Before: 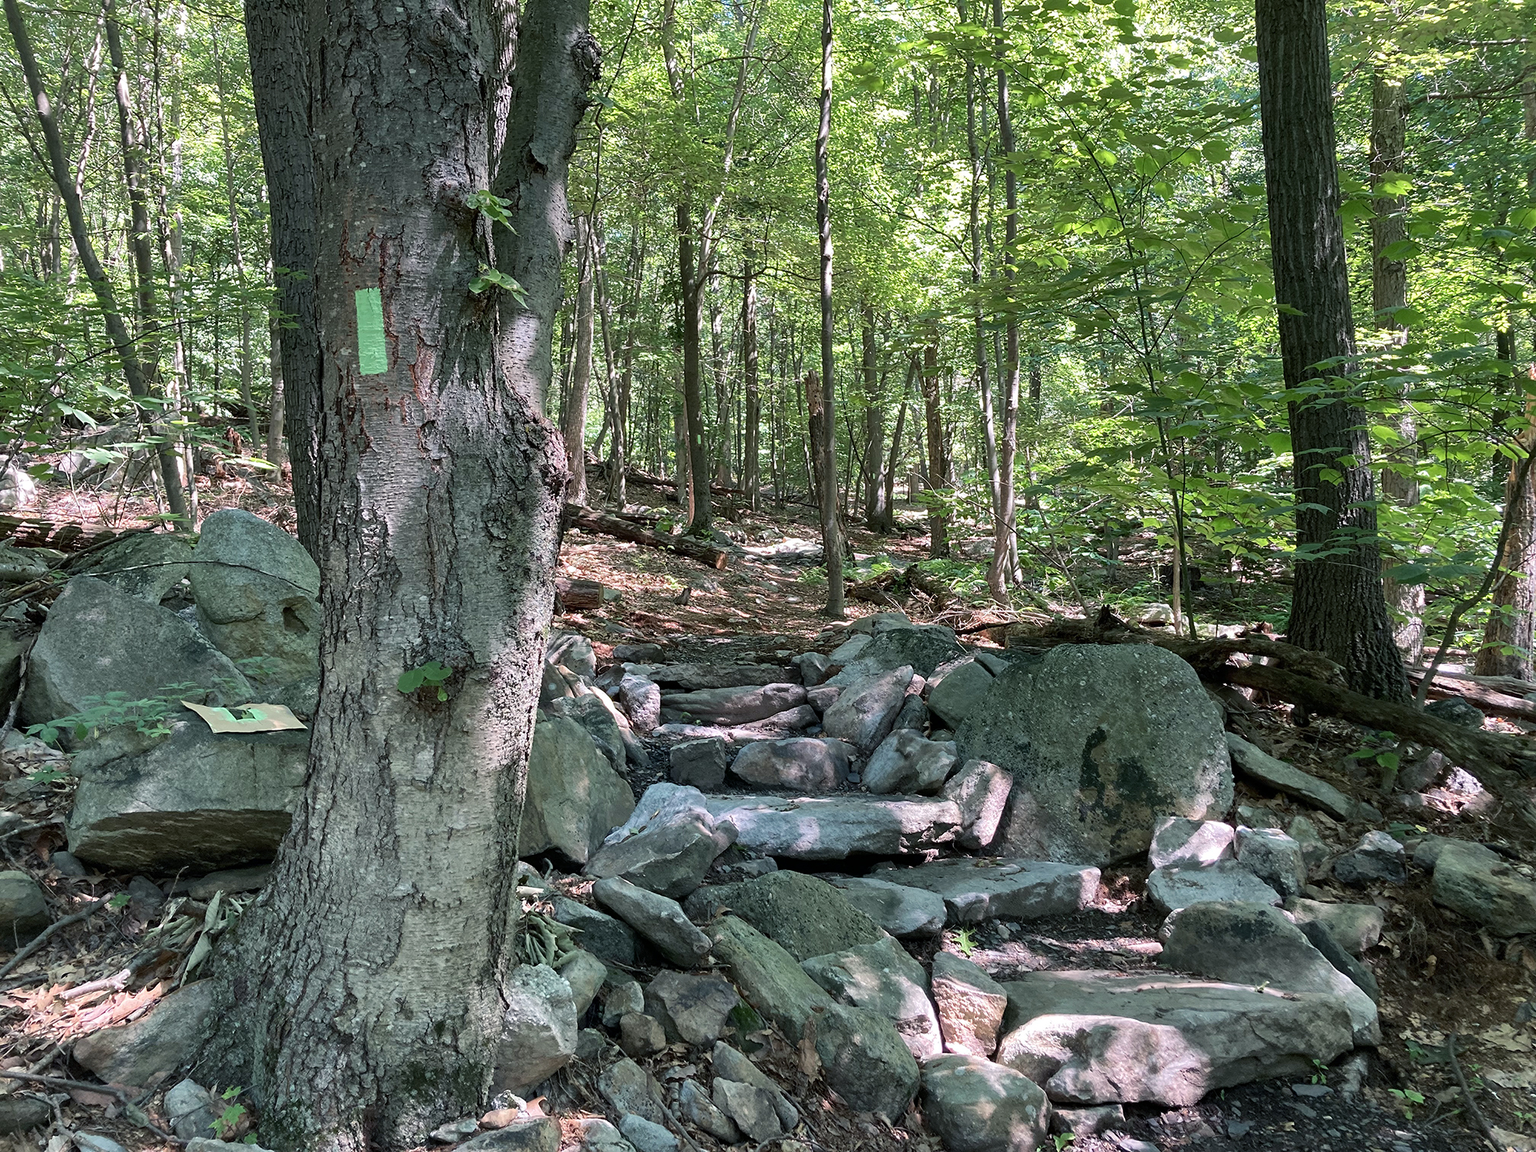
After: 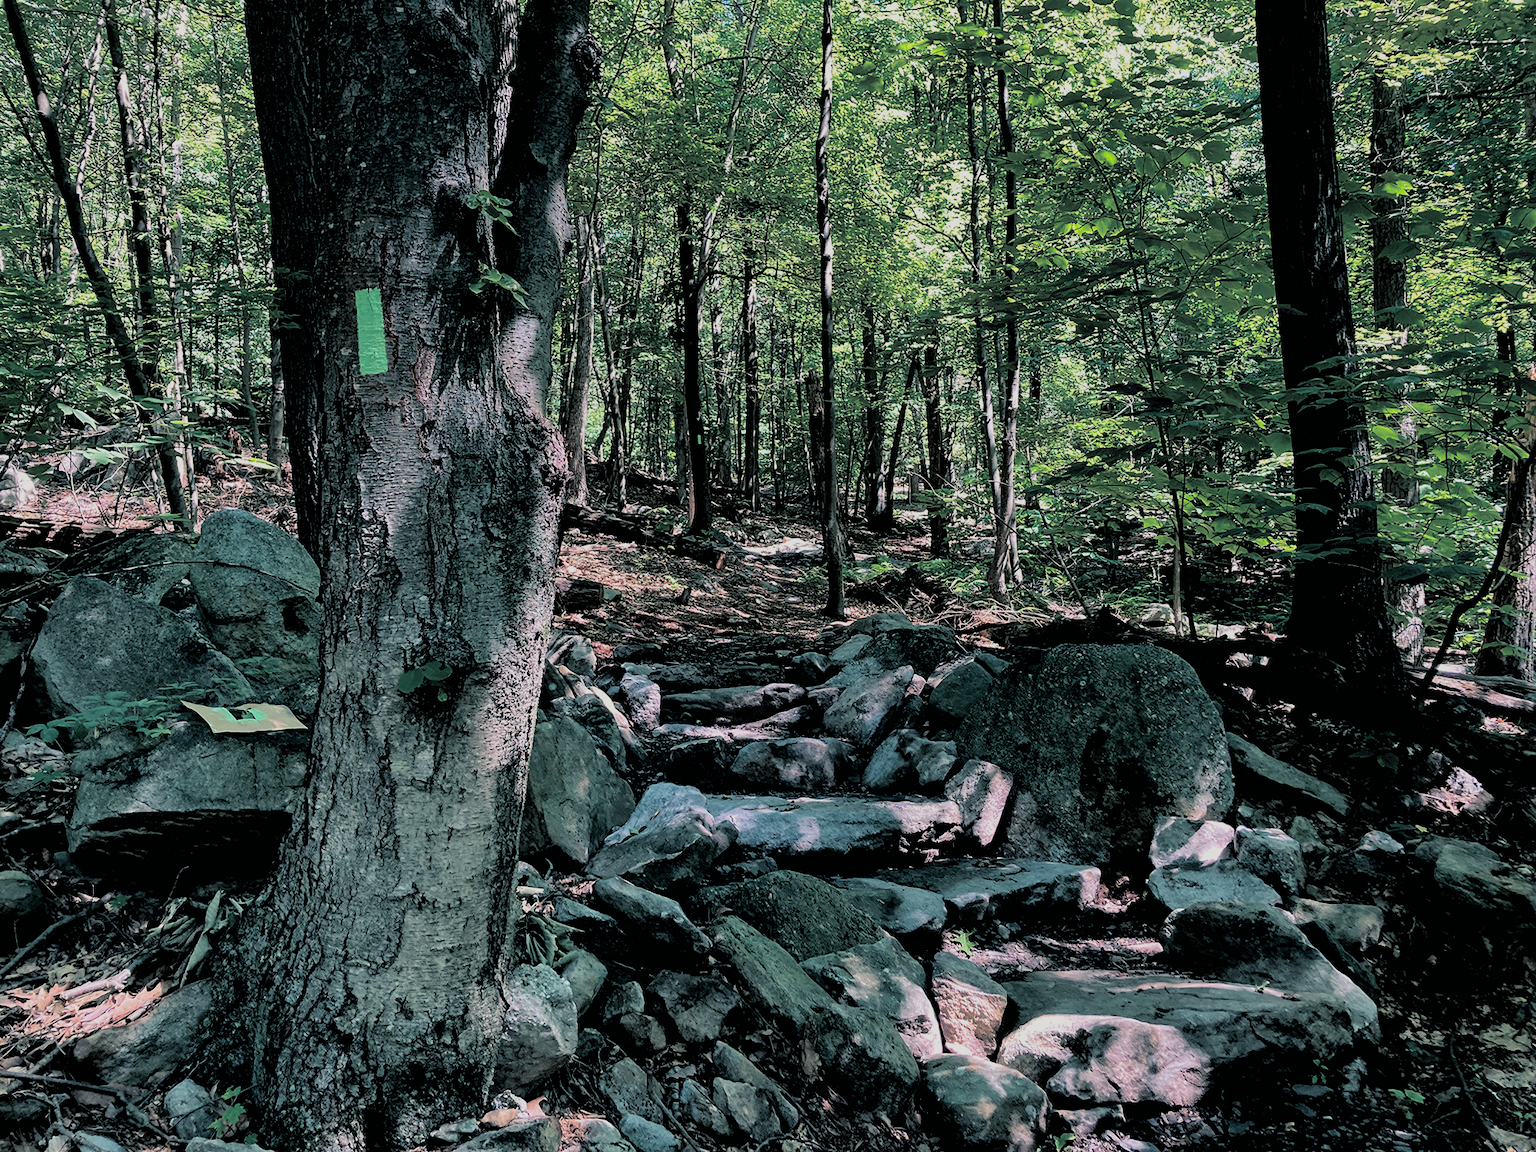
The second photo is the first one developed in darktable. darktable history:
filmic rgb: black relative exposure -5.83 EV, white relative exposure 3.4 EV, hardness 3.68
exposure: black level correction 0.046, exposure -0.228 EV, compensate highlight preservation false
split-toning: shadows › hue 205.2°, shadows › saturation 0.29, highlights › hue 50.4°, highlights › saturation 0.38, balance -49.9
